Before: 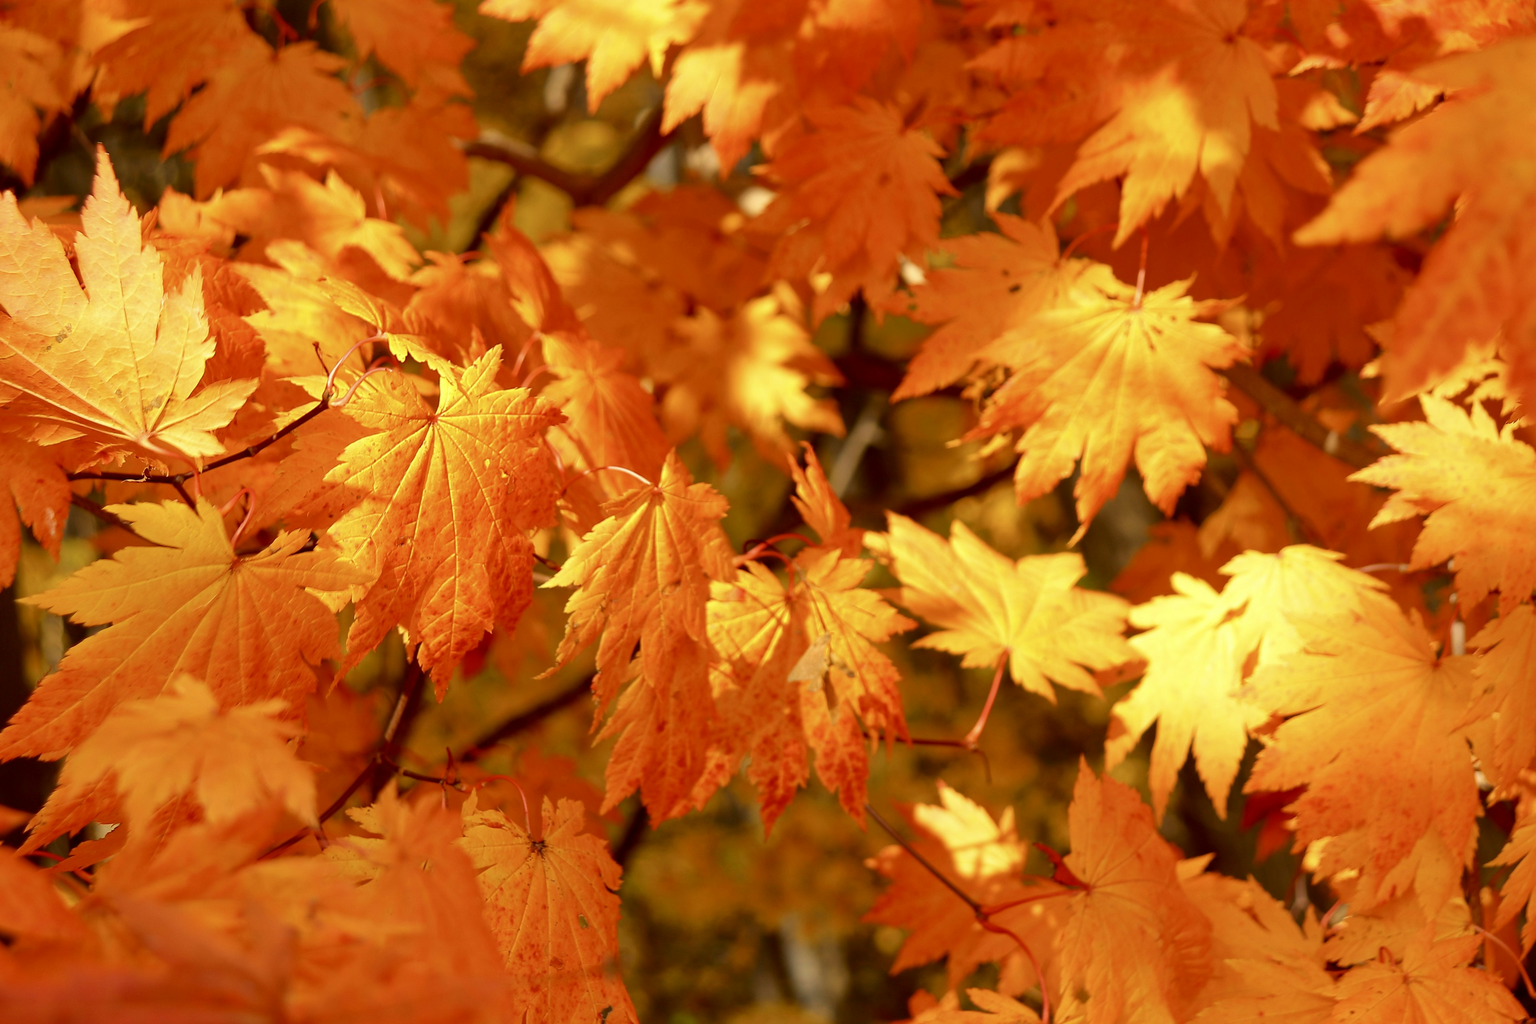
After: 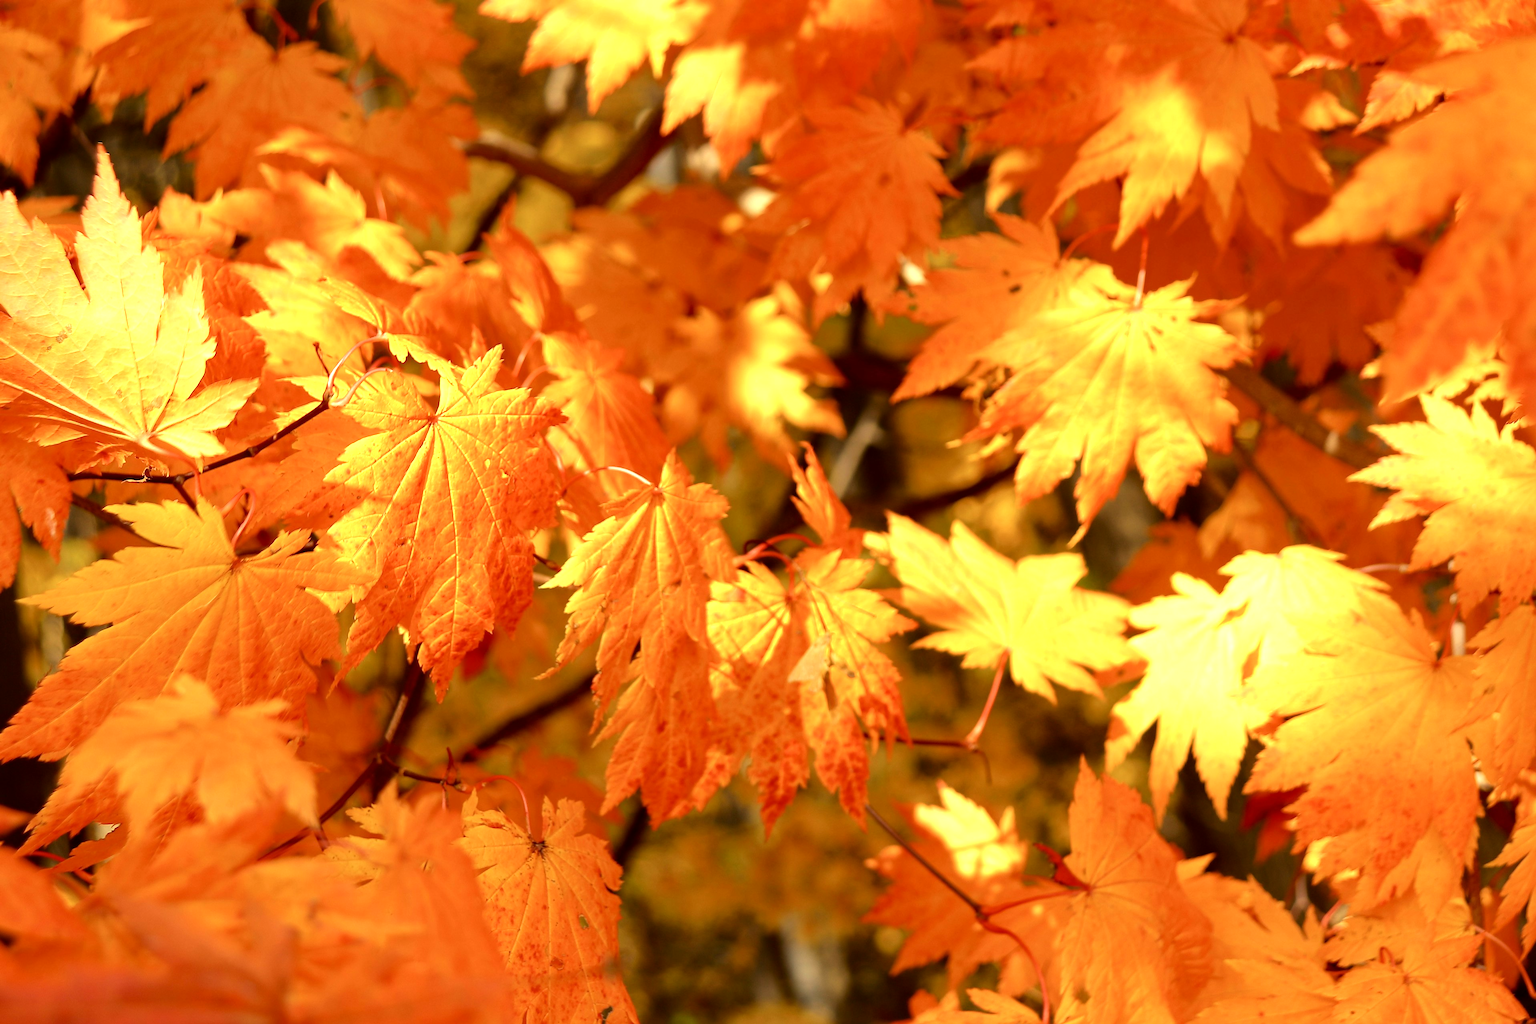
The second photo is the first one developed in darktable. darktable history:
tone equalizer: -8 EV -0.769 EV, -7 EV -0.71 EV, -6 EV -0.617 EV, -5 EV -0.419 EV, -3 EV 0.366 EV, -2 EV 0.6 EV, -1 EV 0.687 EV, +0 EV 0.752 EV, mask exposure compensation -0.497 EV
